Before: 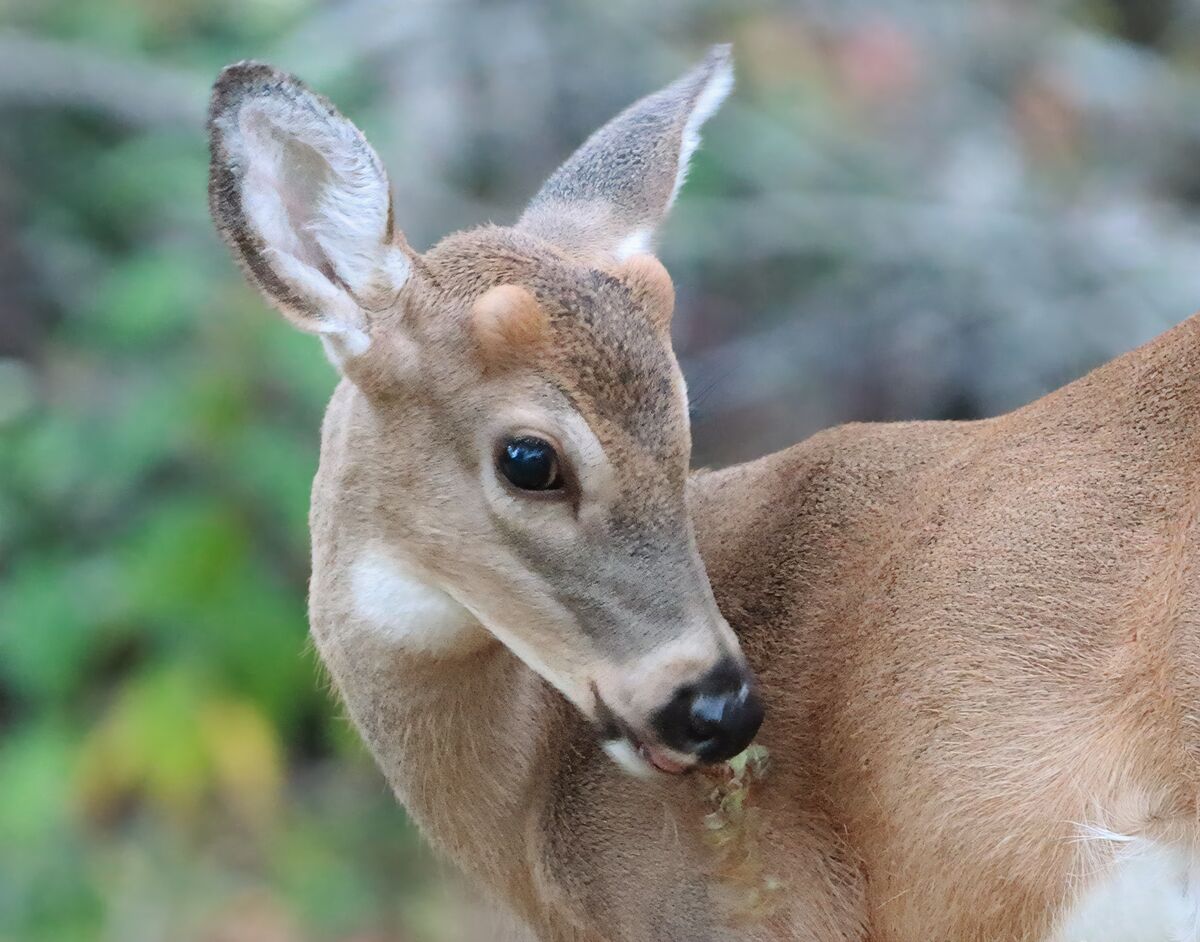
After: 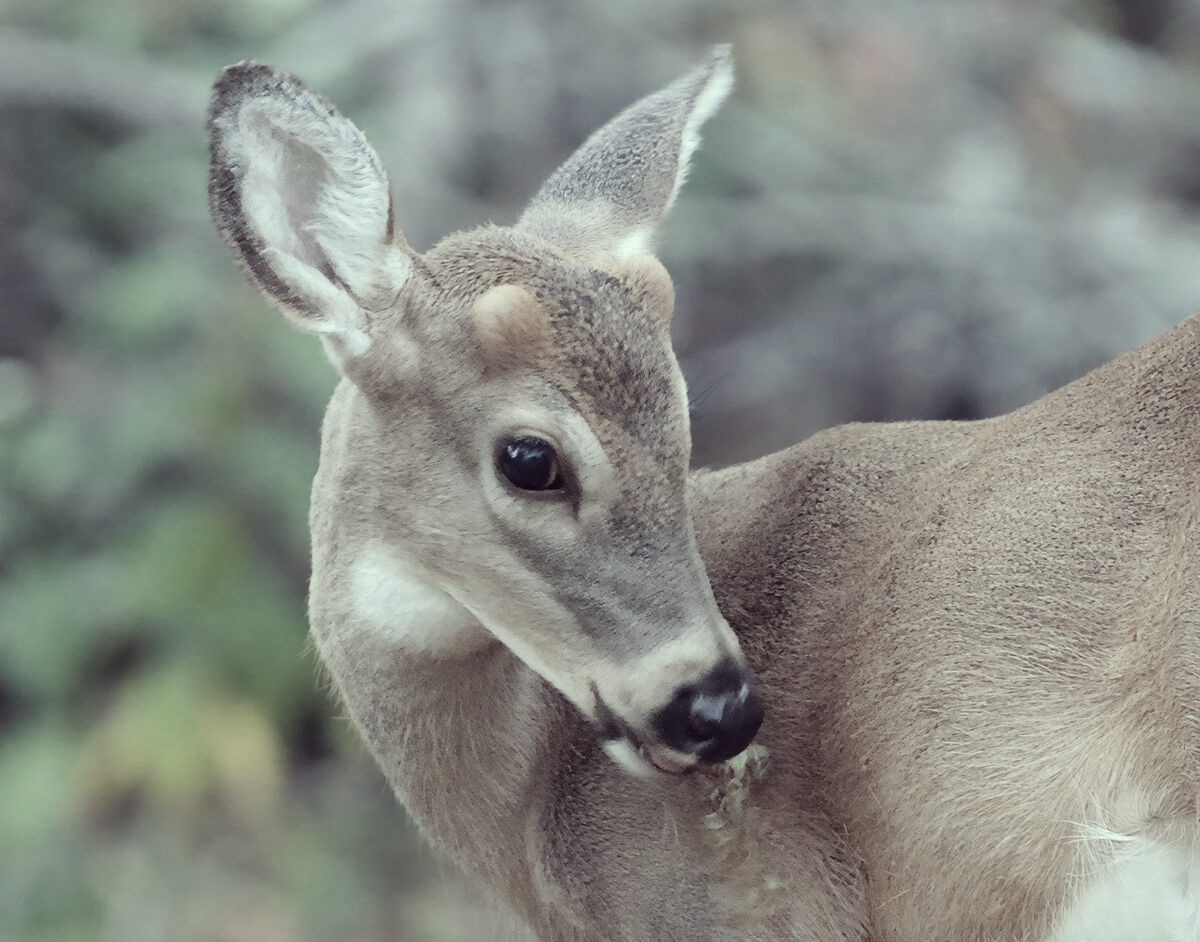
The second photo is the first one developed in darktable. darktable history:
color correction: highlights a* -20.36, highlights b* 20.35, shadows a* 19.63, shadows b* -20.39, saturation 0.38
